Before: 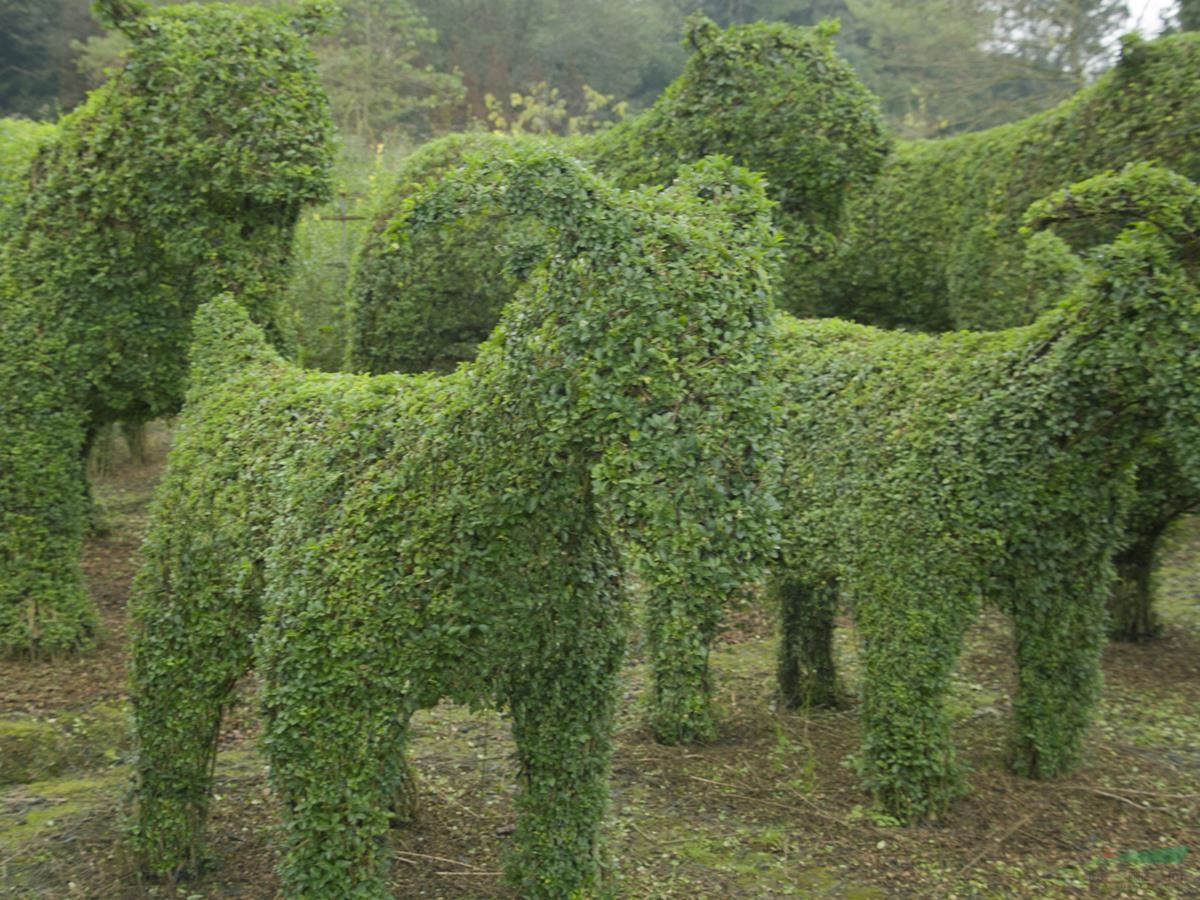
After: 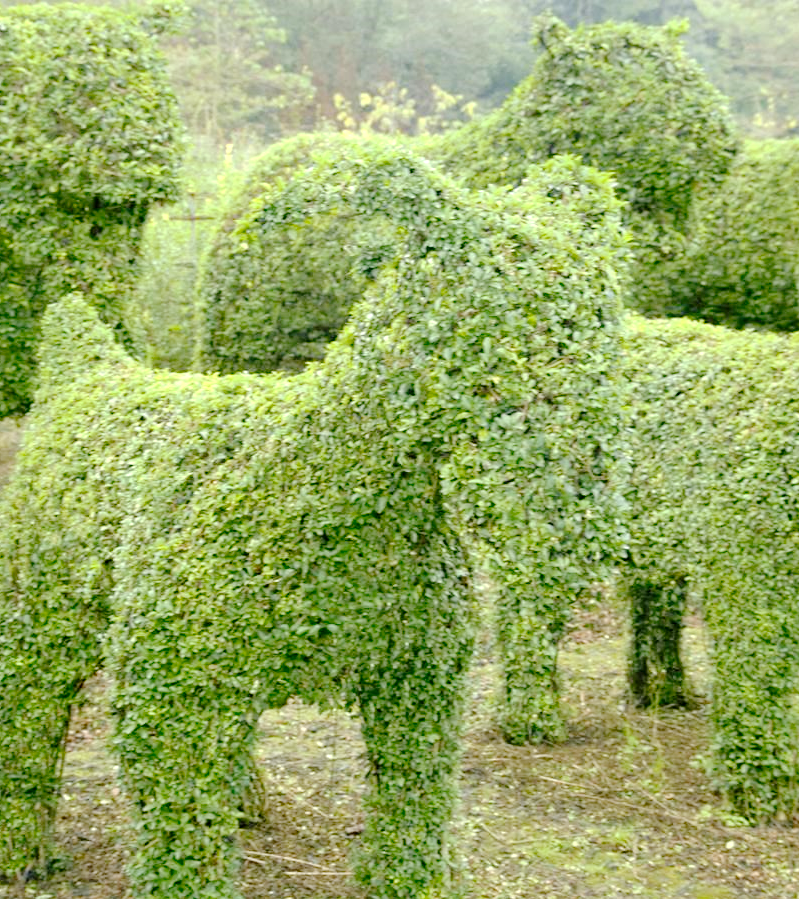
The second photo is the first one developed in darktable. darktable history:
crop and rotate: left 12.648%, right 20.685%
exposure: black level correction 0.011, exposure 1.088 EV, compensate exposure bias true, compensate highlight preservation false
tone curve: curves: ch0 [(0, 0) (0.003, 0.011) (0.011, 0.012) (0.025, 0.013) (0.044, 0.023) (0.069, 0.04) (0.1, 0.06) (0.136, 0.094) (0.177, 0.145) (0.224, 0.213) (0.277, 0.301) (0.335, 0.389) (0.399, 0.473) (0.468, 0.554) (0.543, 0.627) (0.623, 0.694) (0.709, 0.763) (0.801, 0.83) (0.898, 0.906) (1, 1)], preserve colors none
